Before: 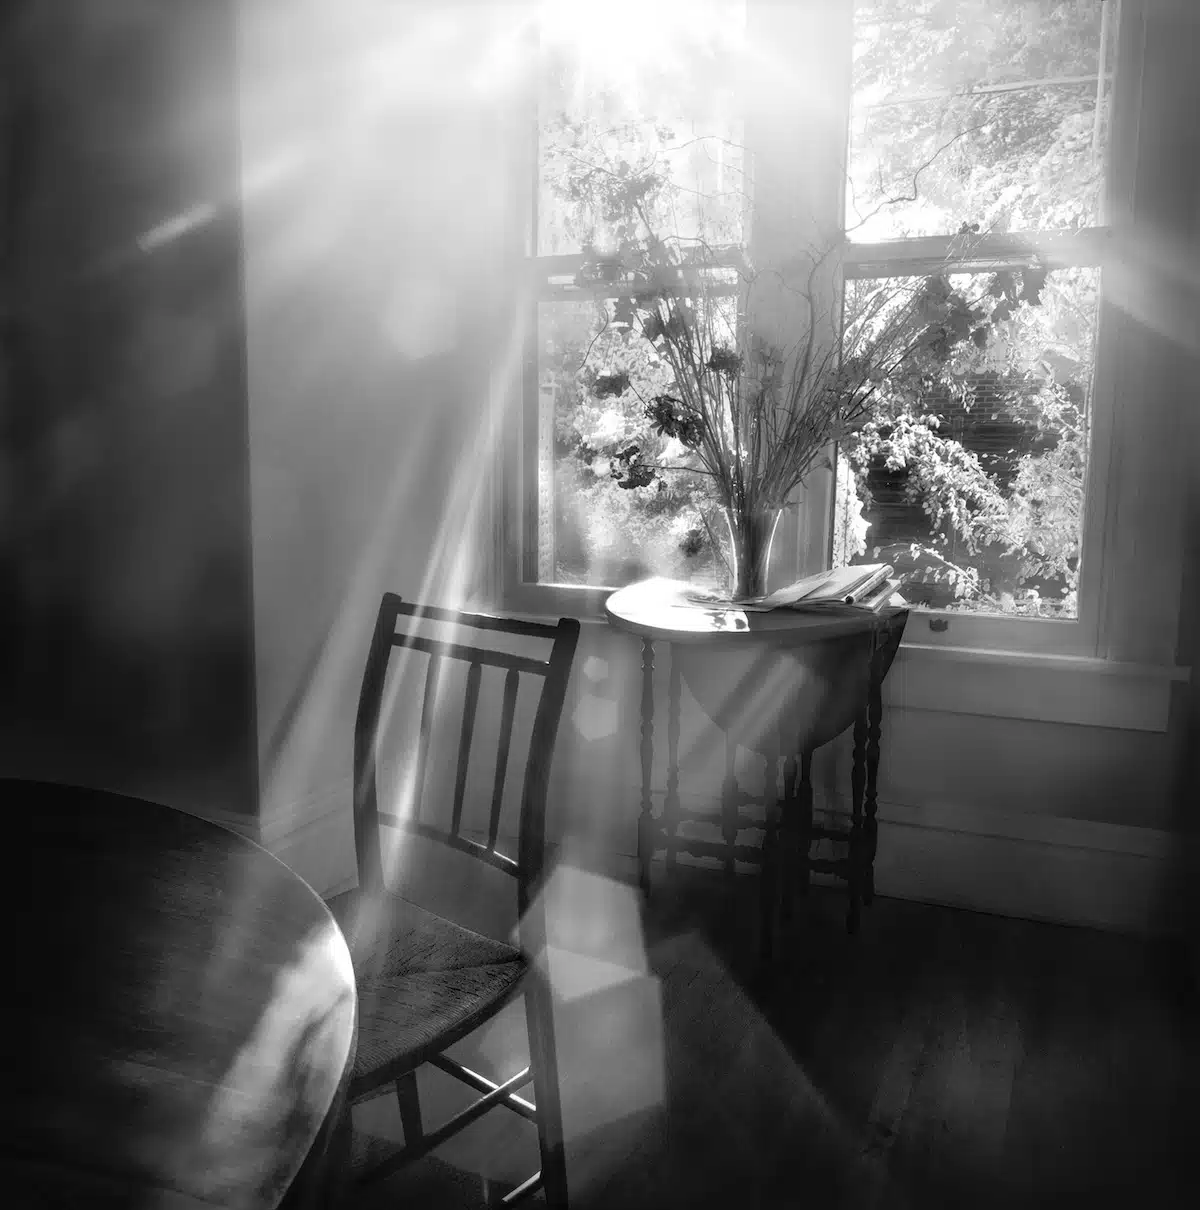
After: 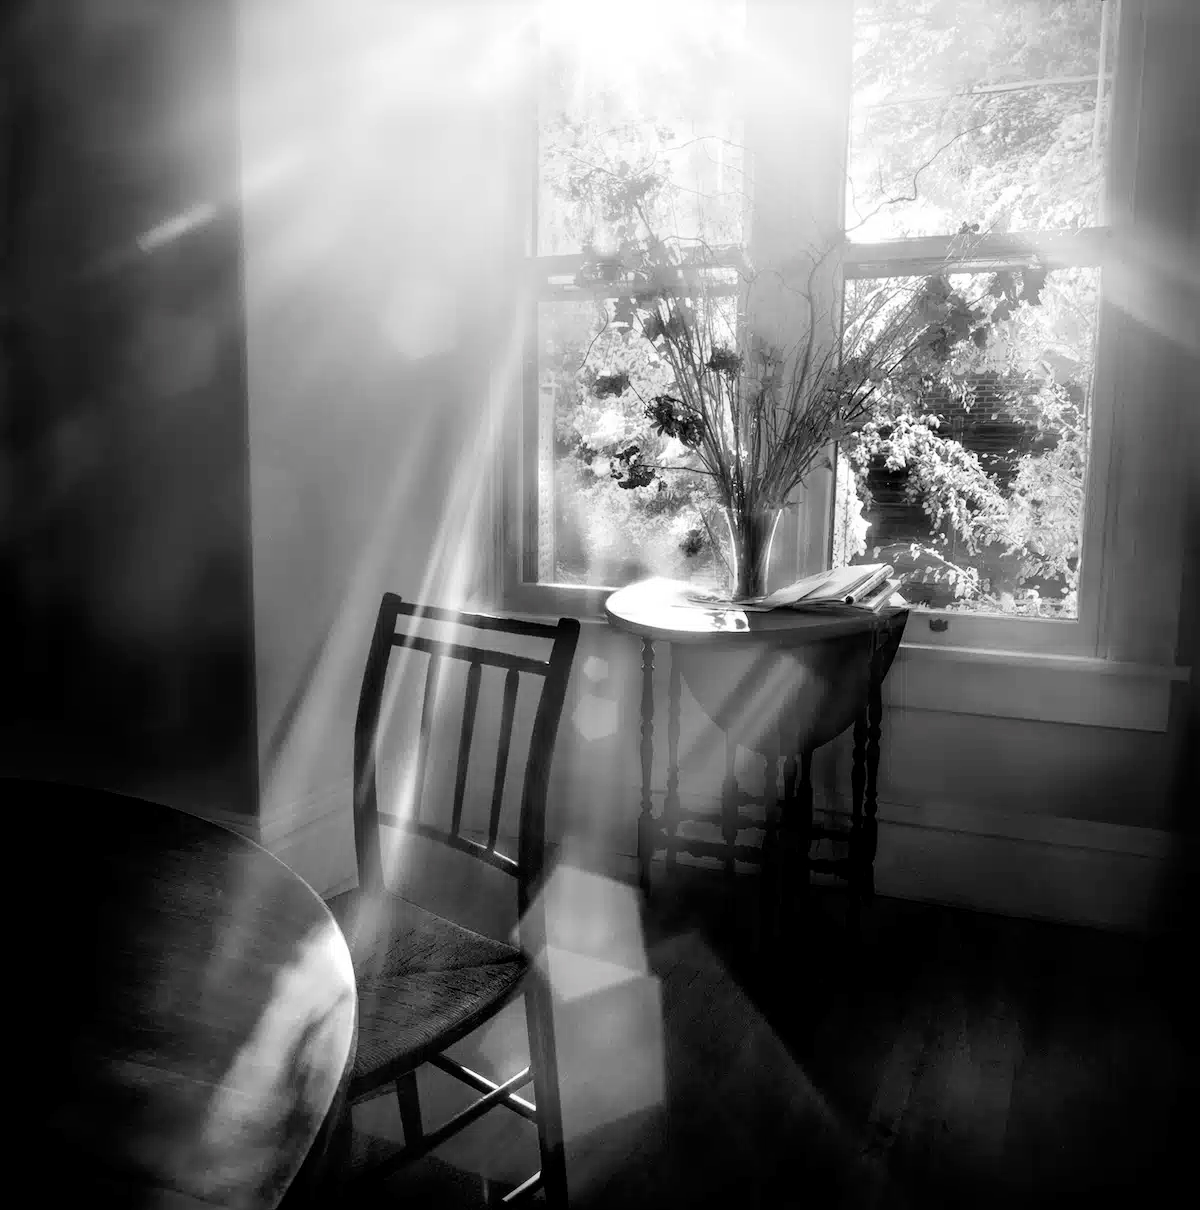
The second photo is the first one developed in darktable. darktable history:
tone curve: curves: ch0 [(0.021, 0) (0.104, 0.052) (0.496, 0.526) (0.737, 0.783) (1, 1)], color space Lab, independent channels, preserve colors none
